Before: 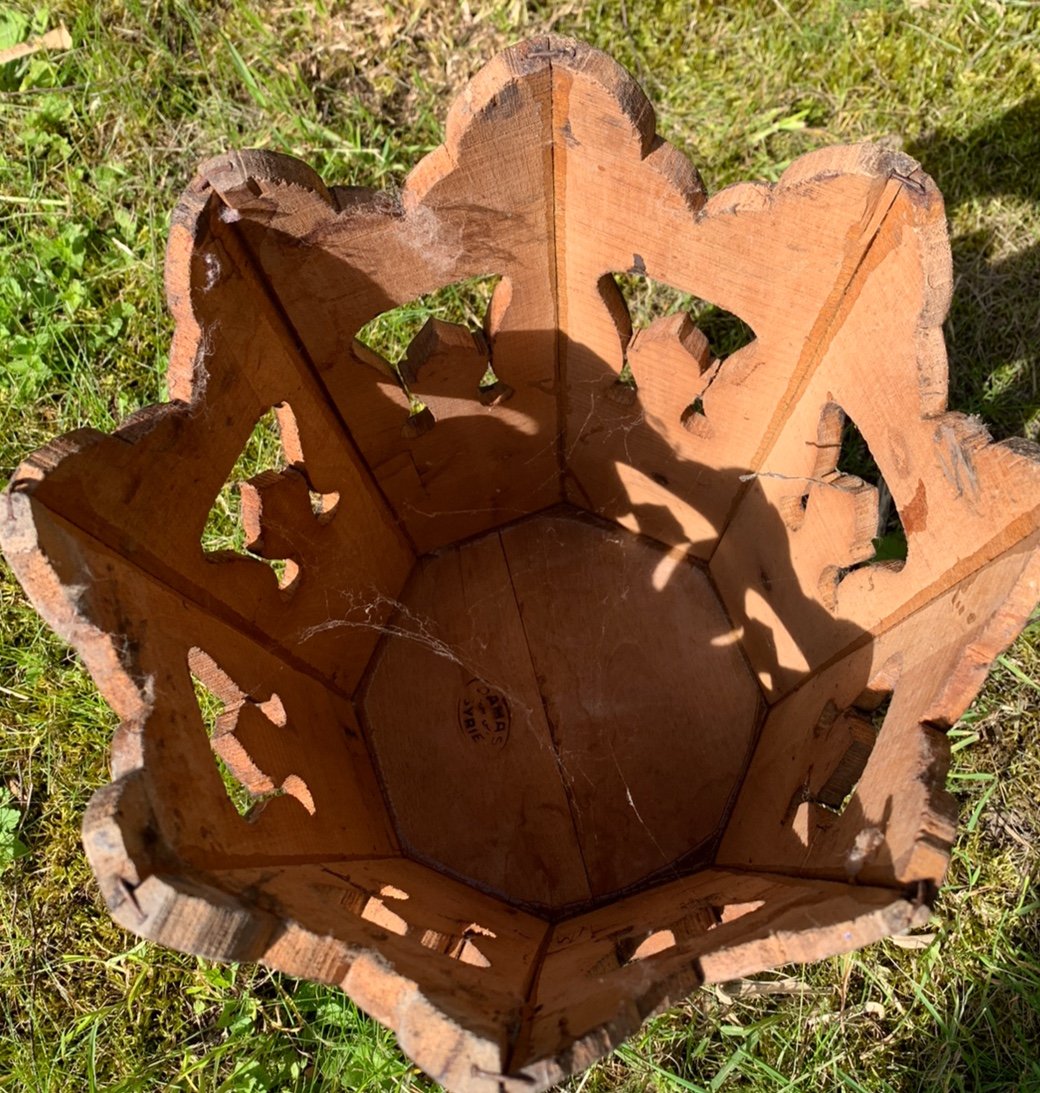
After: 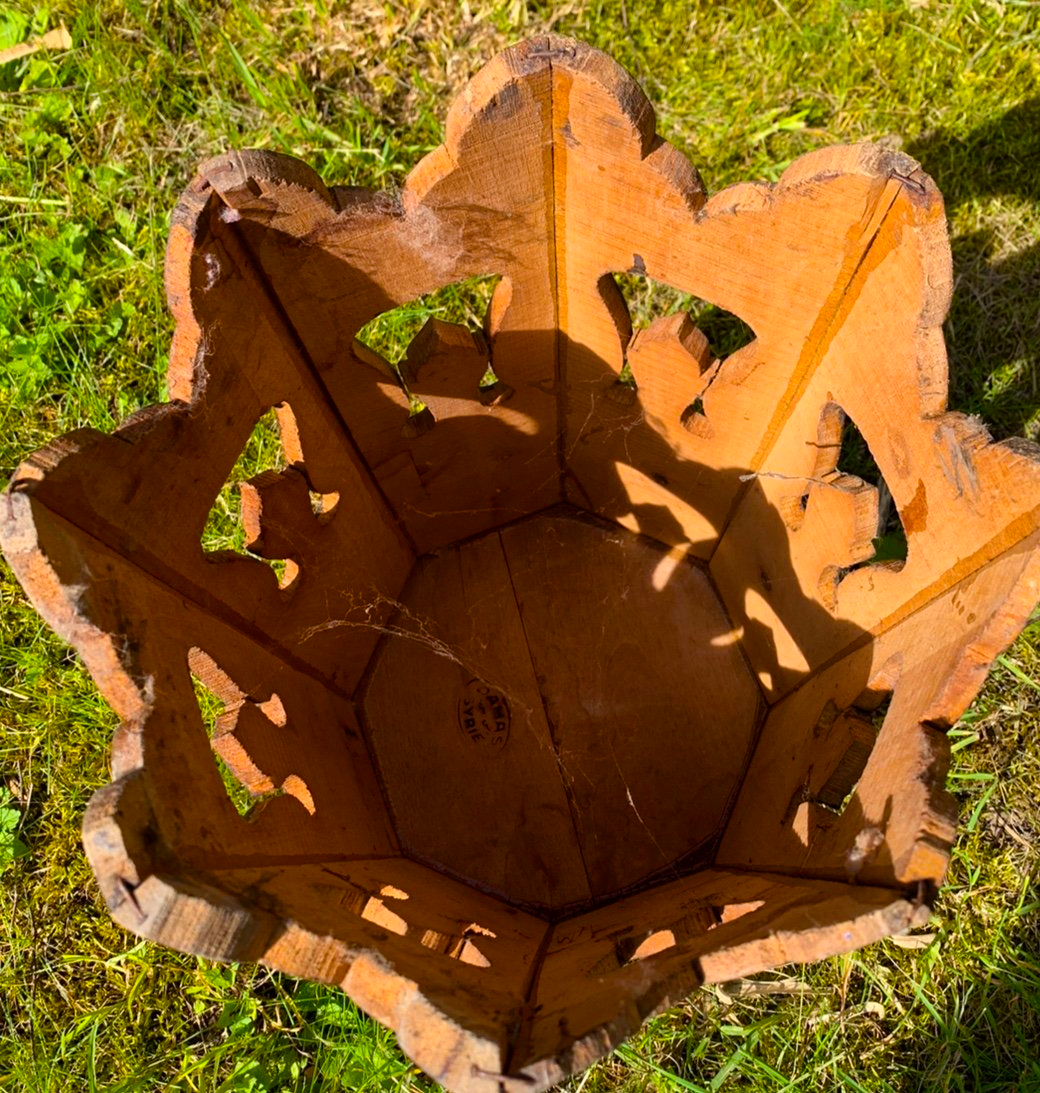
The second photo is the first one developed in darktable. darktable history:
exposure: compensate highlight preservation false
color balance rgb: perceptual saturation grading › global saturation 35.819%, global vibrance 20%
